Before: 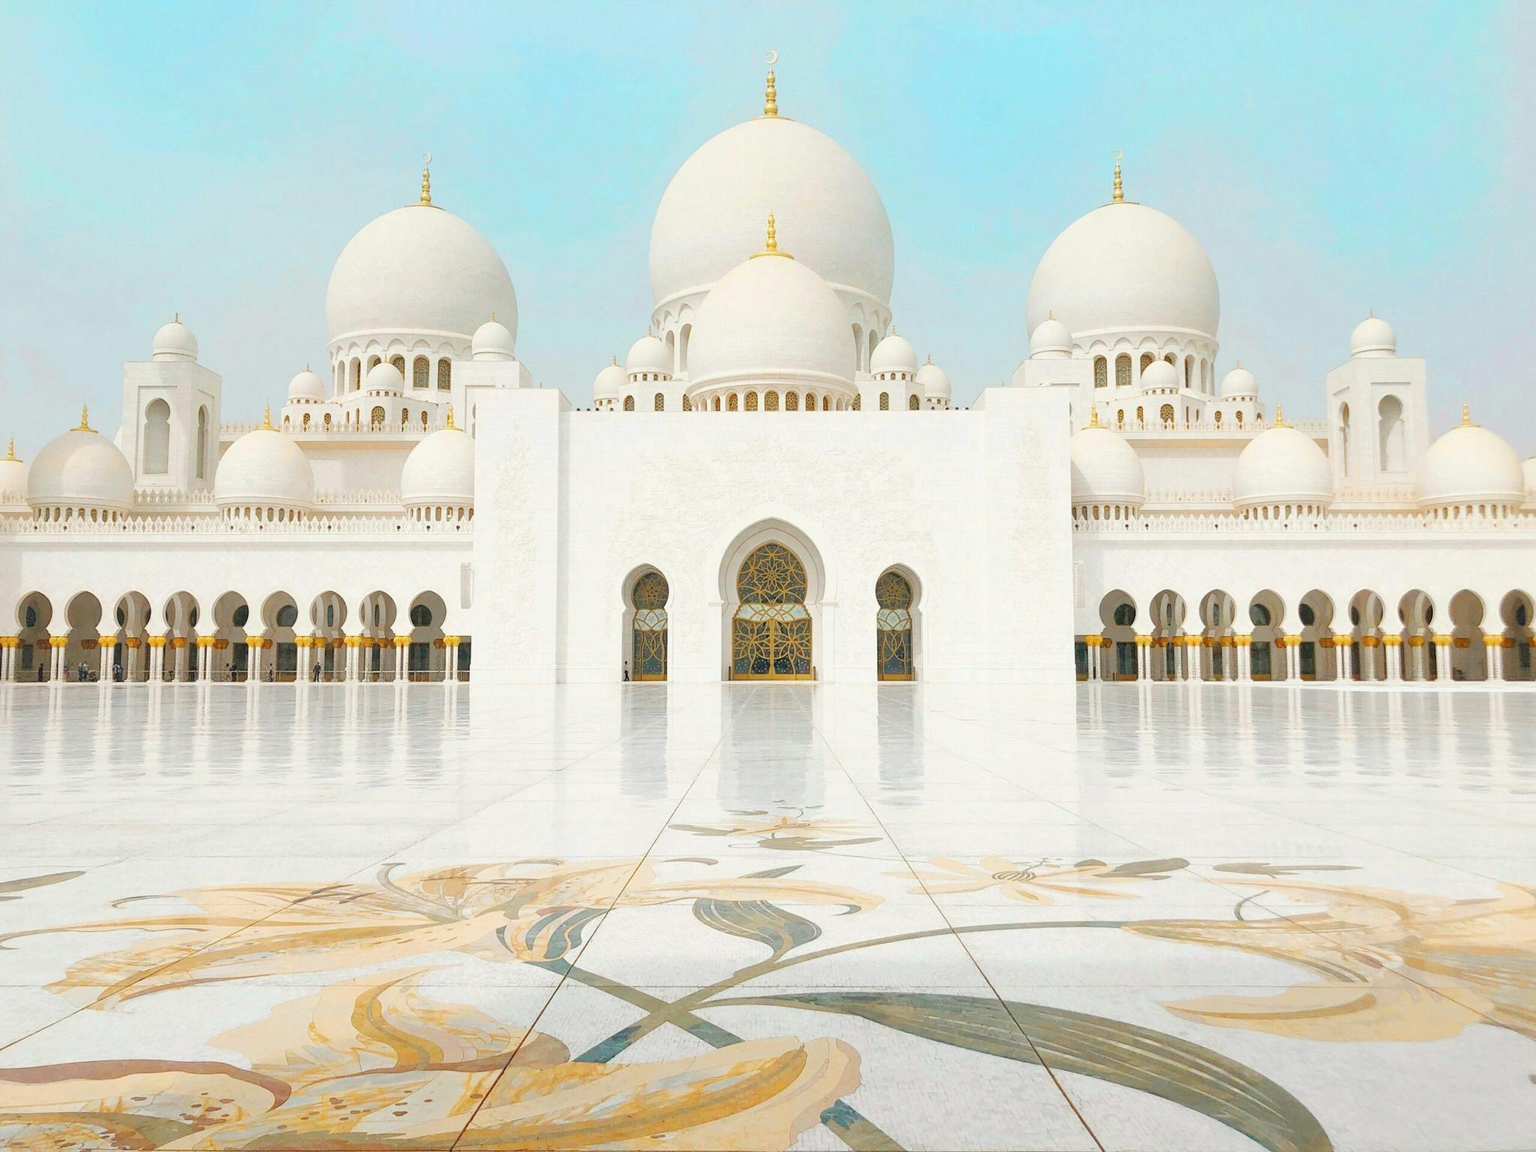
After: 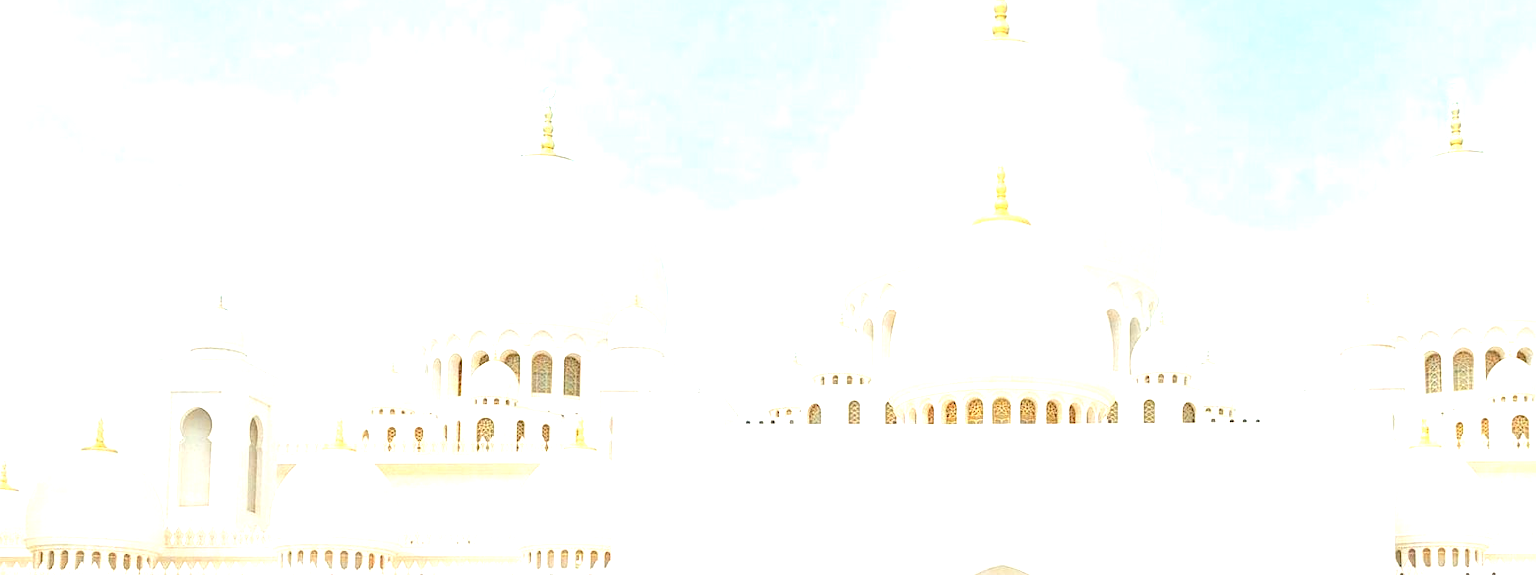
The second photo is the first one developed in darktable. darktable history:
crop: left 0.579%, top 7.627%, right 23.167%, bottom 54.275%
exposure: black level correction -0.002, exposure 1.115 EV, compensate highlight preservation false
